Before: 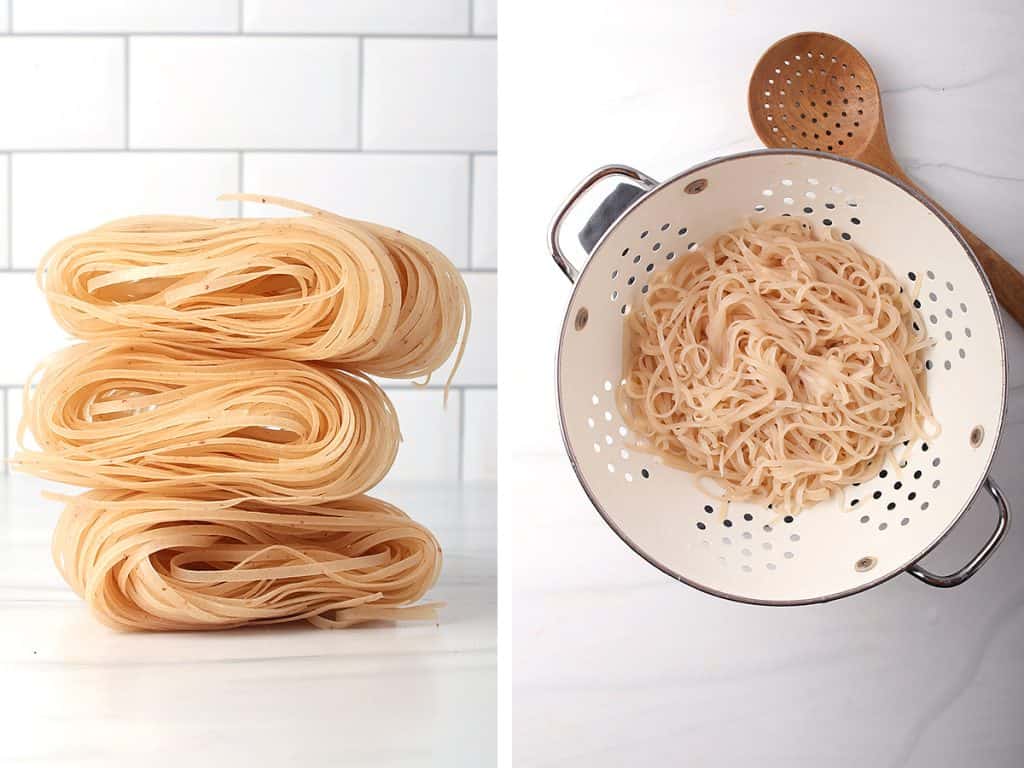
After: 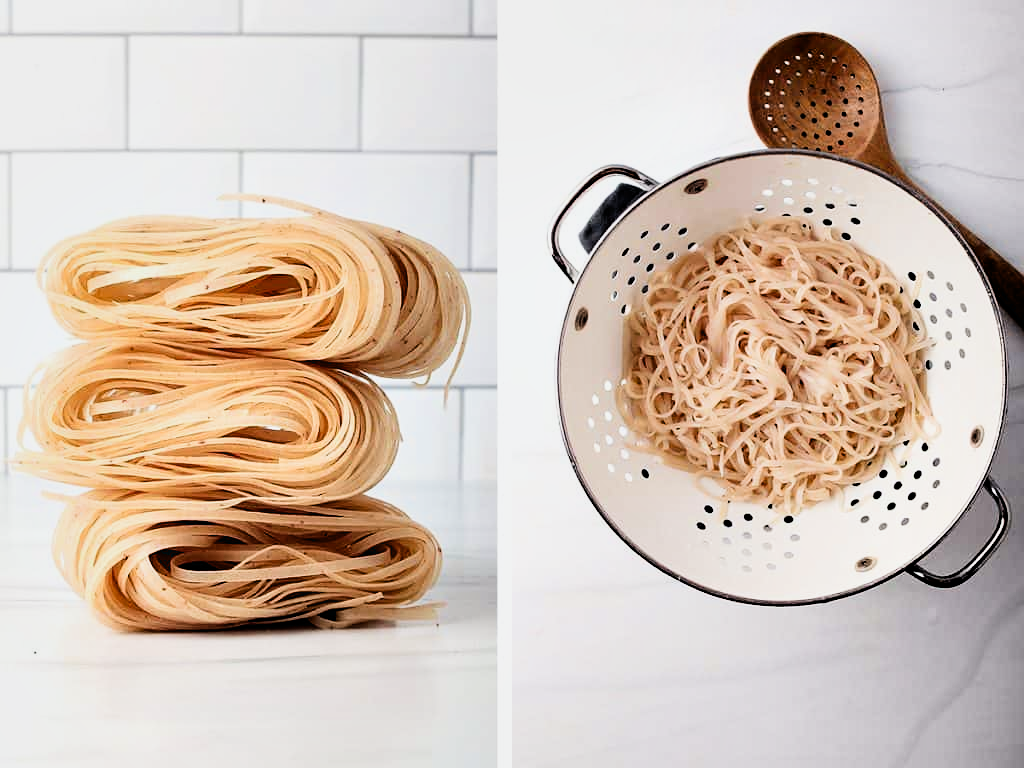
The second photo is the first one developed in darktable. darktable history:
contrast equalizer: y [[0.6 ×6], [0.55 ×6], [0 ×6], [0 ×6], [0 ×6]]
filmic rgb: black relative exposure -5.06 EV, white relative exposure 3.56 EV, hardness 3.18, contrast 1.412, highlights saturation mix -28.79%
